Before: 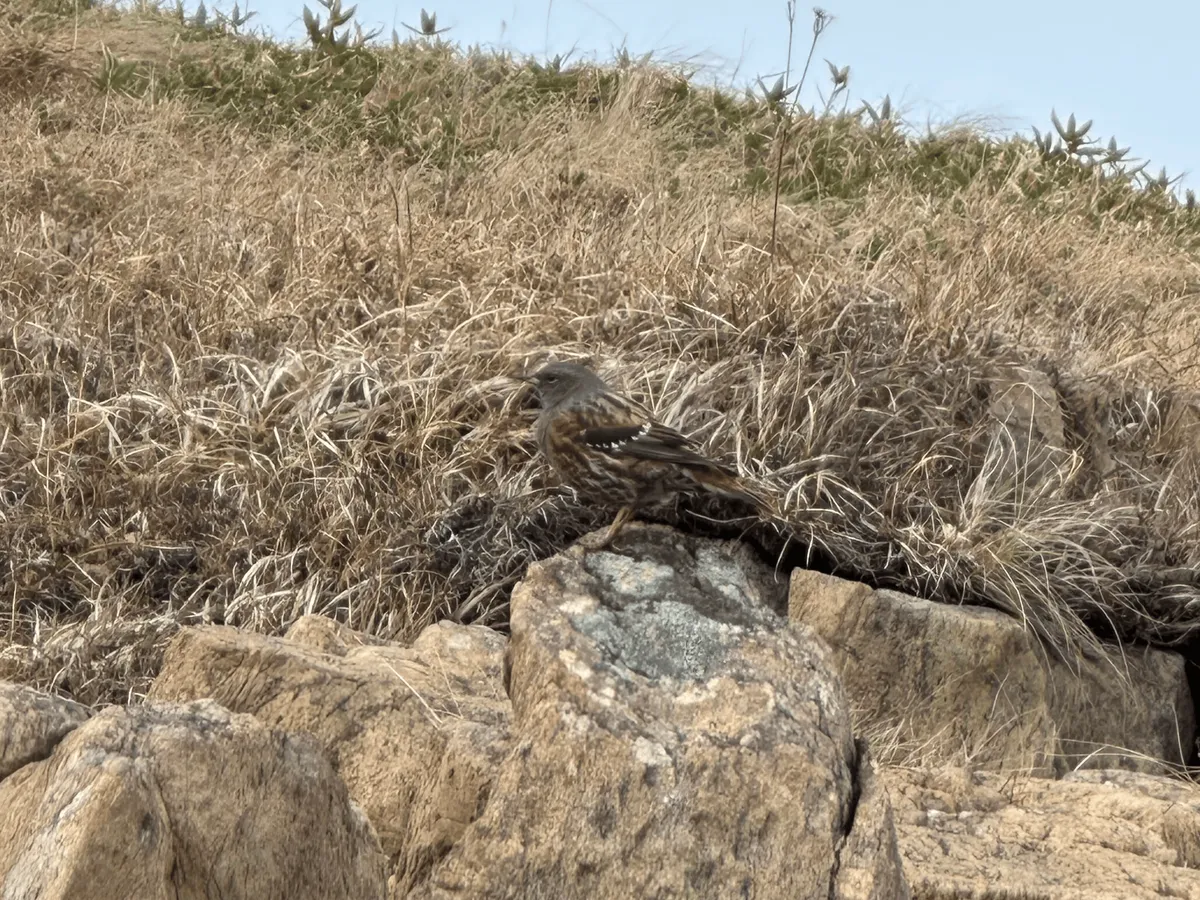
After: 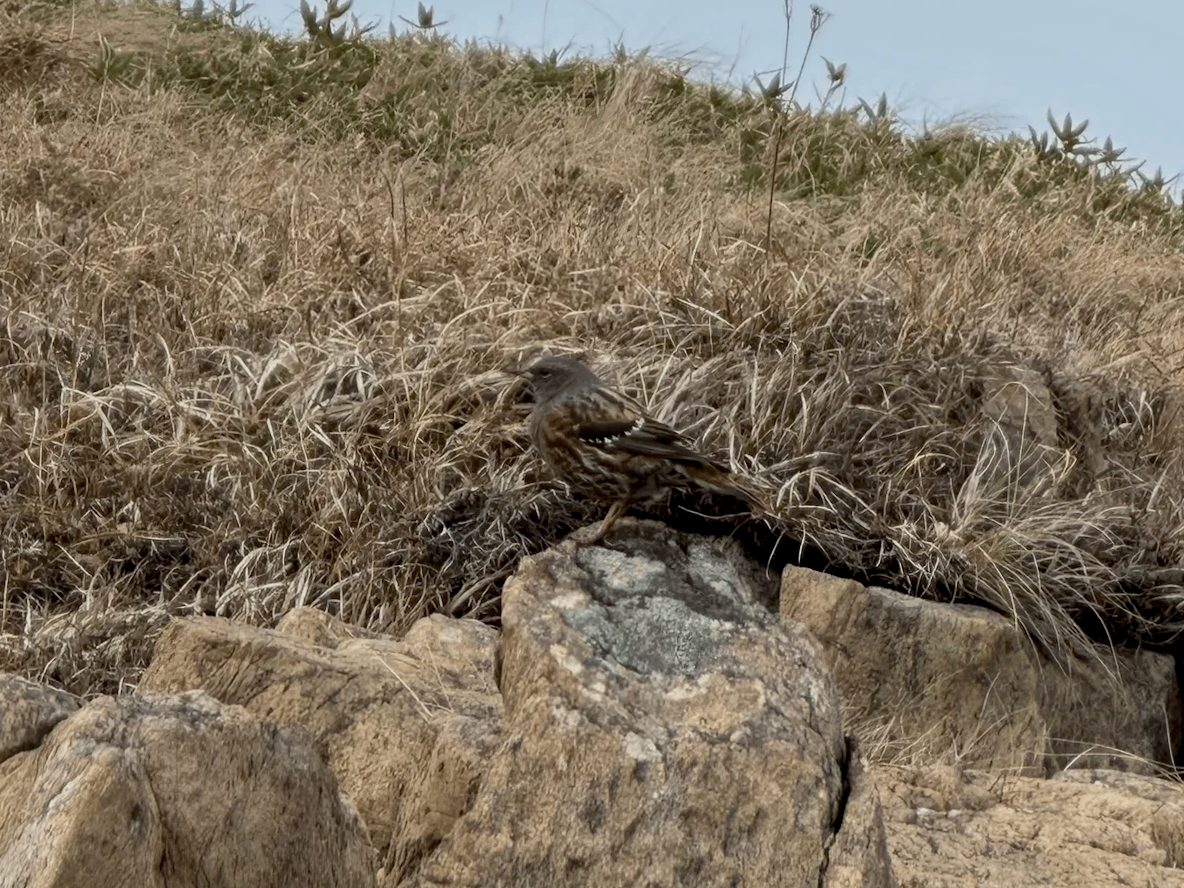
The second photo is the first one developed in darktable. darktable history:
shadows and highlights: shadows -29.67, highlights 30.71
exposure: black level correction 0.011, exposure -0.483 EV, compensate exposure bias true, compensate highlight preservation false
crop and rotate: angle -0.548°
